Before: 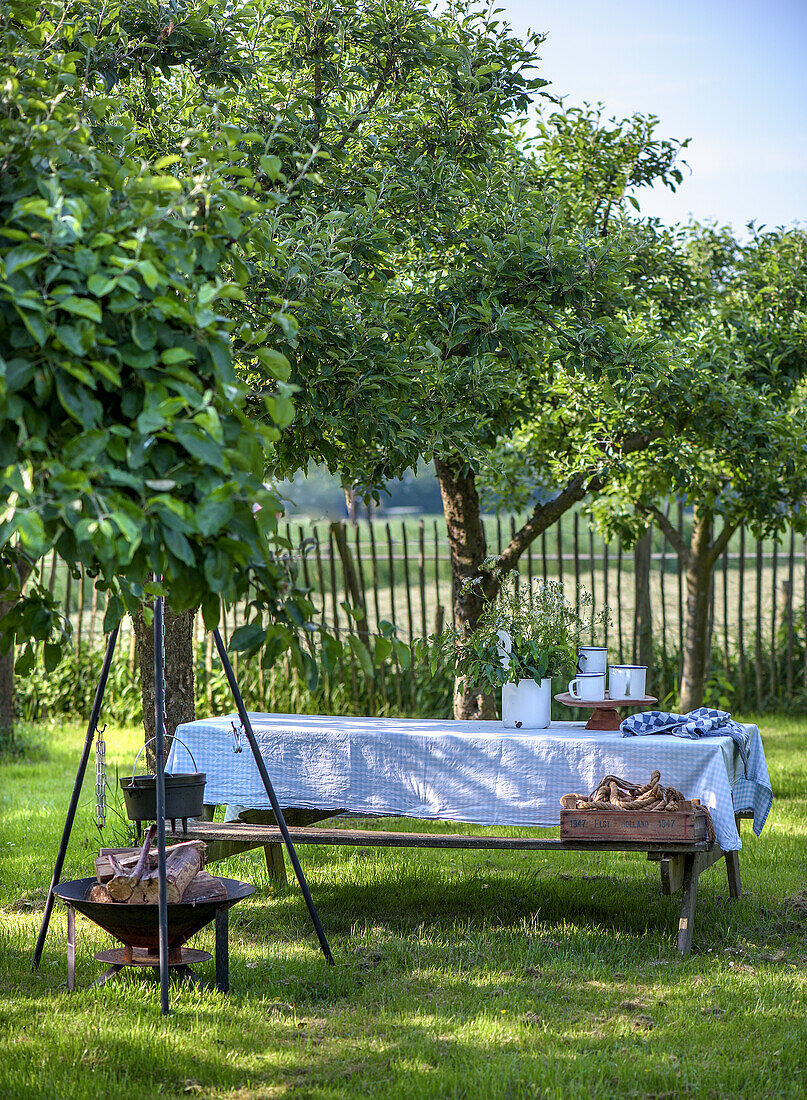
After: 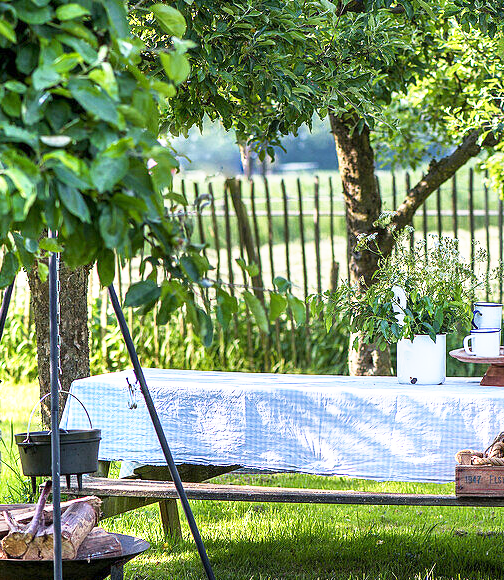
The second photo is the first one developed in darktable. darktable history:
crop: left 13.017%, top 31.328%, right 24.472%, bottom 15.867%
color calibration: illuminant custom, x 0.344, y 0.359, temperature 5041.3 K
base curve: curves: ch0 [(0, 0) (0.495, 0.917) (1, 1)], preserve colors none
